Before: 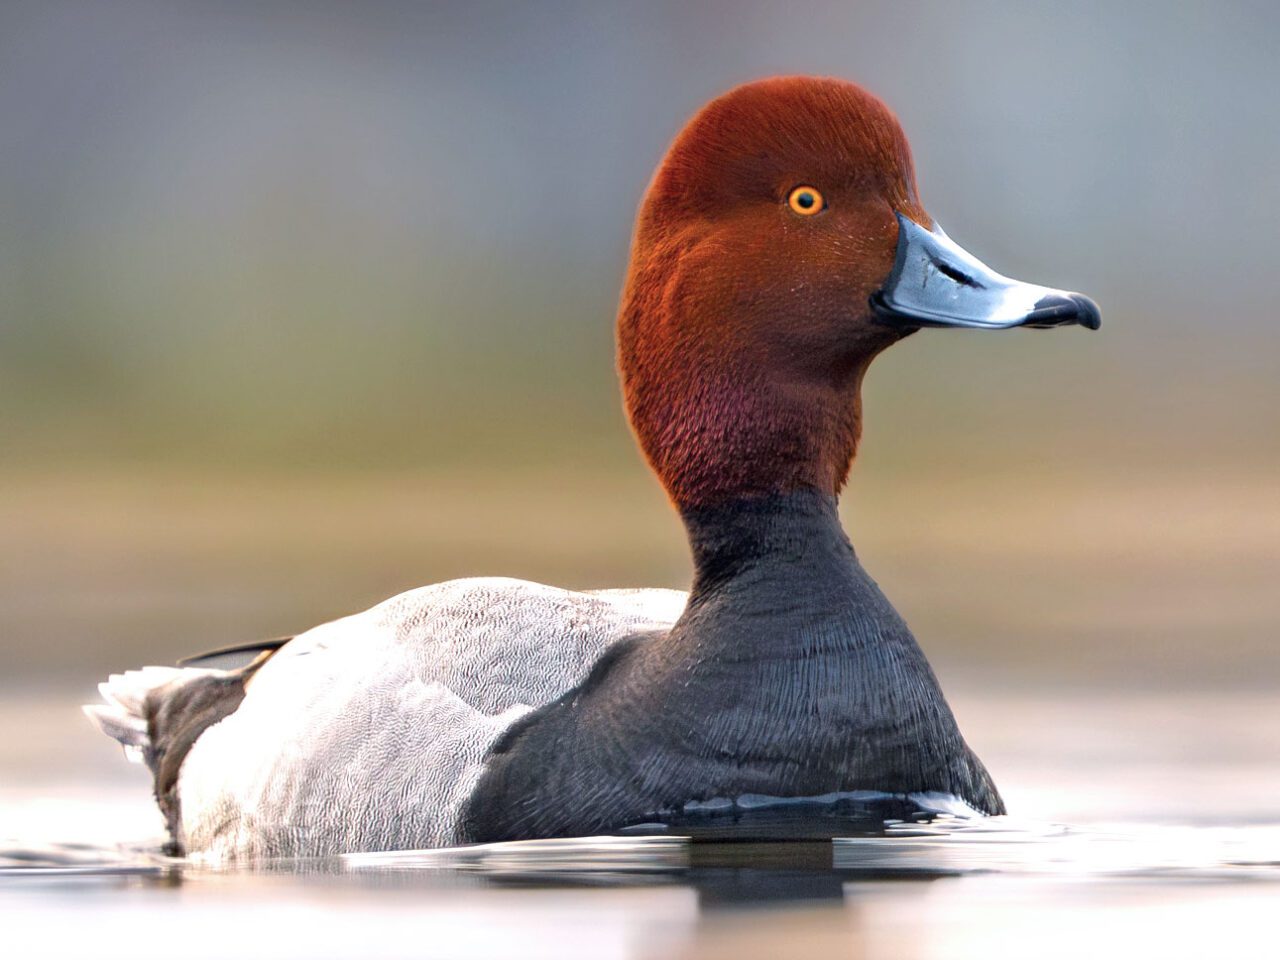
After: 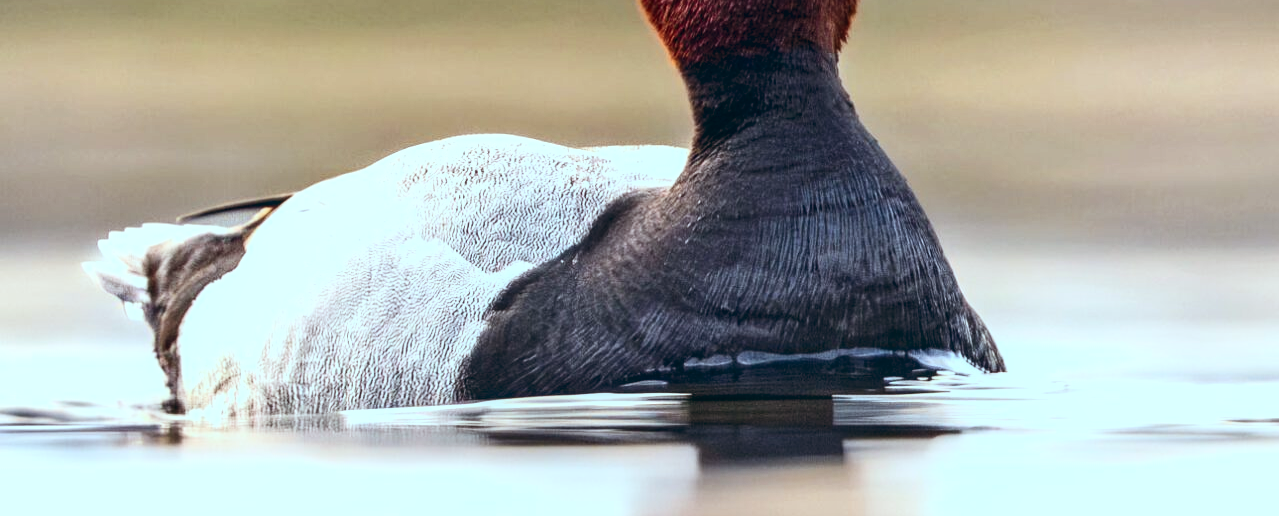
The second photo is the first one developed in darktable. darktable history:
contrast brightness saturation: contrast 0.28
local contrast: on, module defaults
color balance: lift [1.003, 0.993, 1.001, 1.007], gamma [1.018, 1.072, 0.959, 0.928], gain [0.974, 0.873, 1.031, 1.127]
crop and rotate: top 46.237%
